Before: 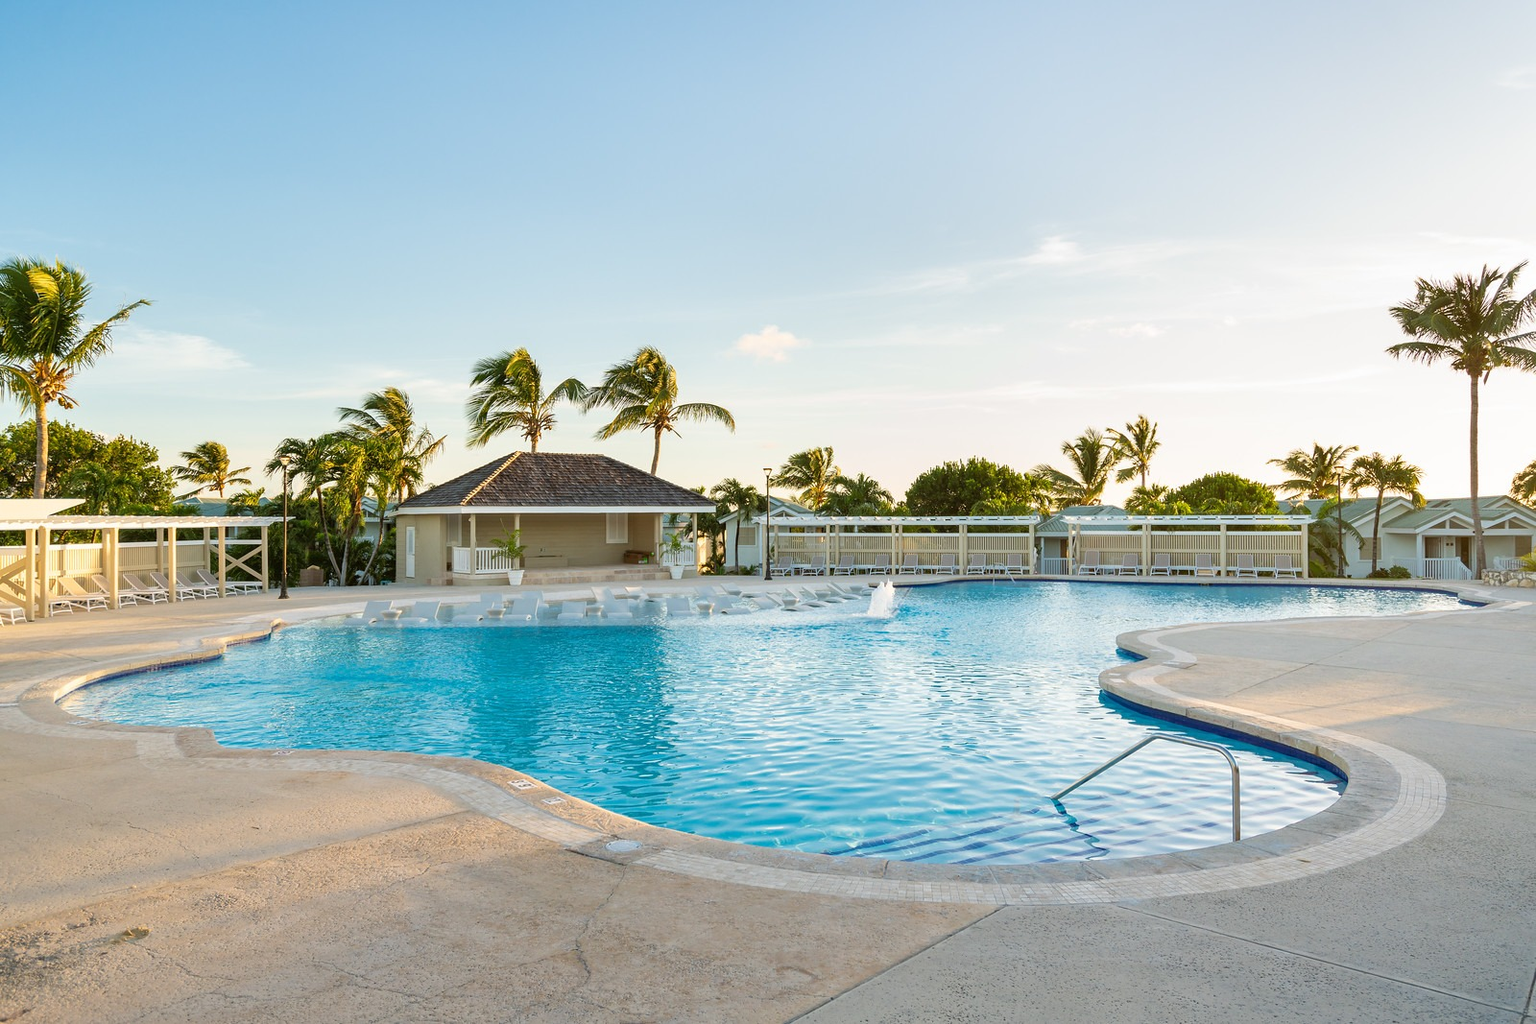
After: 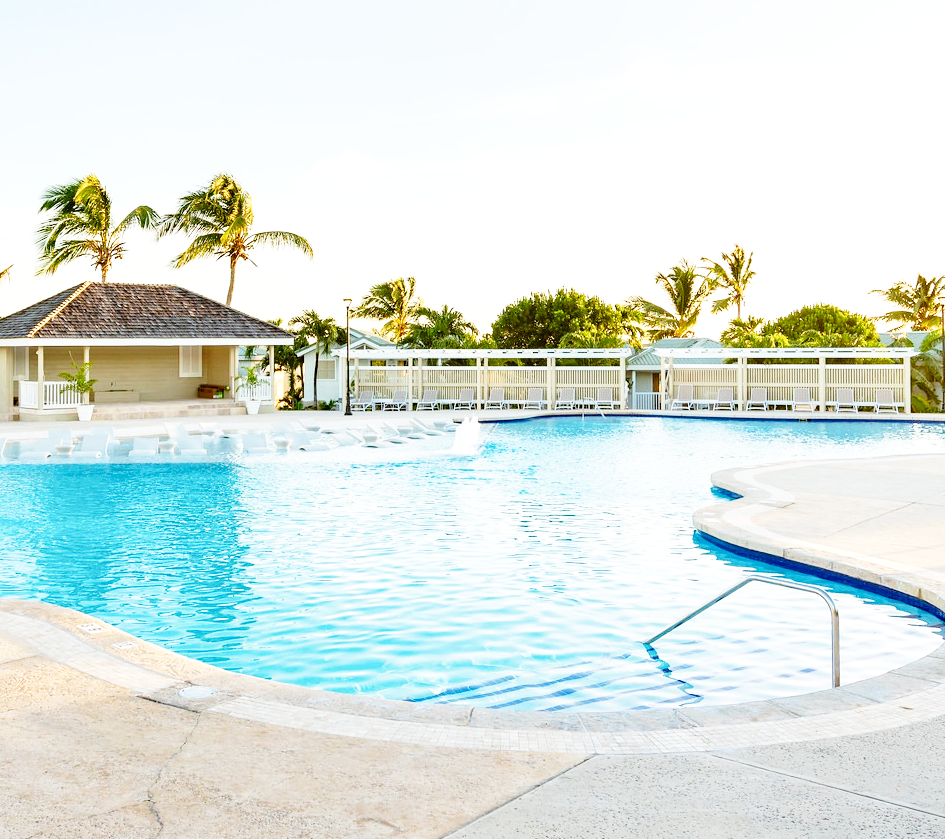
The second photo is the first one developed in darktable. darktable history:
crop and rotate: left 28.256%, top 17.734%, right 12.656%, bottom 3.573%
contrast equalizer: octaves 7, y [[0.5, 0.502, 0.506, 0.511, 0.52, 0.537], [0.5 ×6], [0.505, 0.509, 0.518, 0.534, 0.553, 0.561], [0 ×6], [0 ×6]]
base curve: curves: ch0 [(0, 0) (0.028, 0.03) (0.105, 0.232) (0.387, 0.748) (0.754, 0.968) (1, 1)], fusion 1, exposure shift 0.576, preserve colors none
